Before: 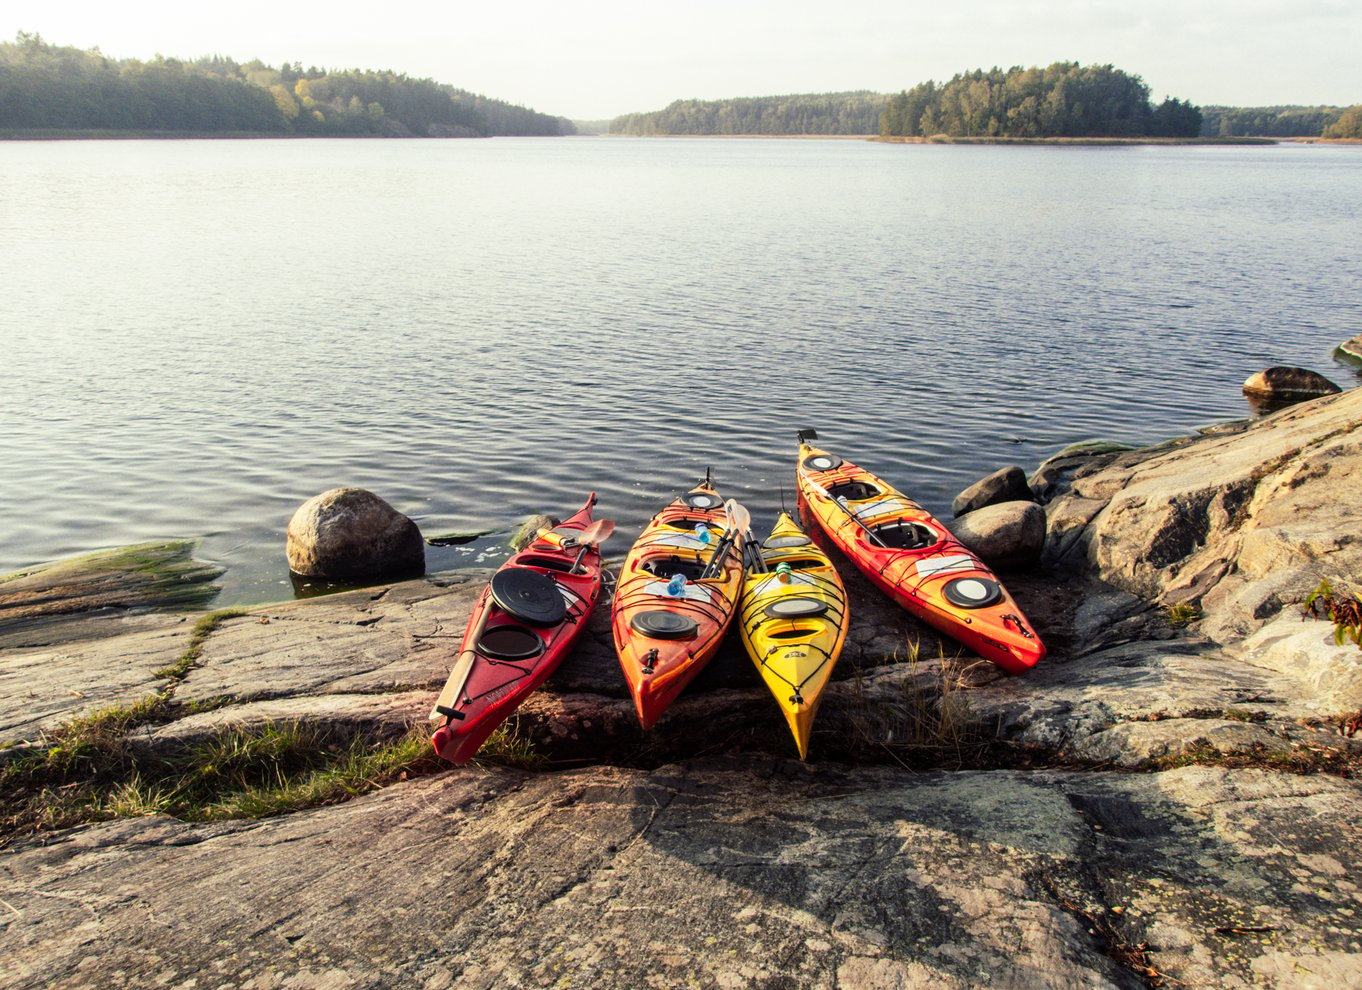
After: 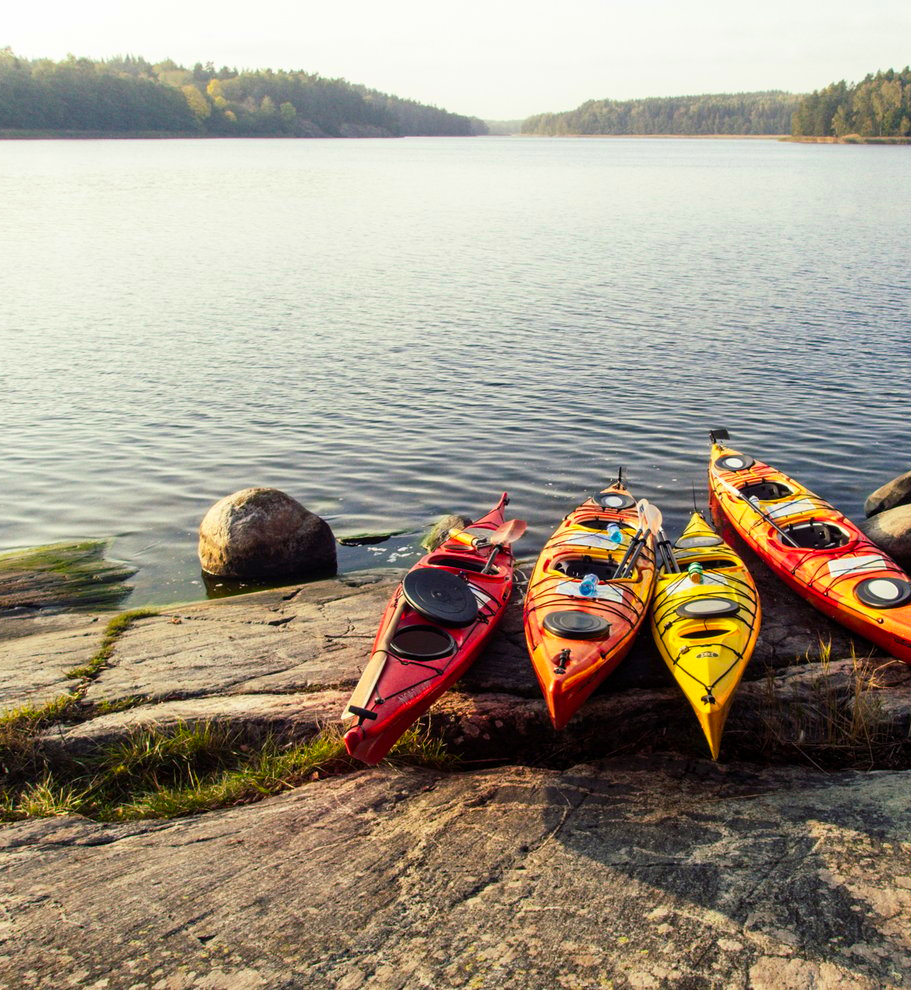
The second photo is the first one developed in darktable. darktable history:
crop and rotate: left 6.485%, right 26.588%
color balance rgb: linear chroma grading › global chroma 9.777%, perceptual saturation grading › global saturation 1.416%, perceptual saturation grading › highlights -2.336%, perceptual saturation grading › mid-tones 4.504%, perceptual saturation grading › shadows 7.657%, global vibrance 25.094%
